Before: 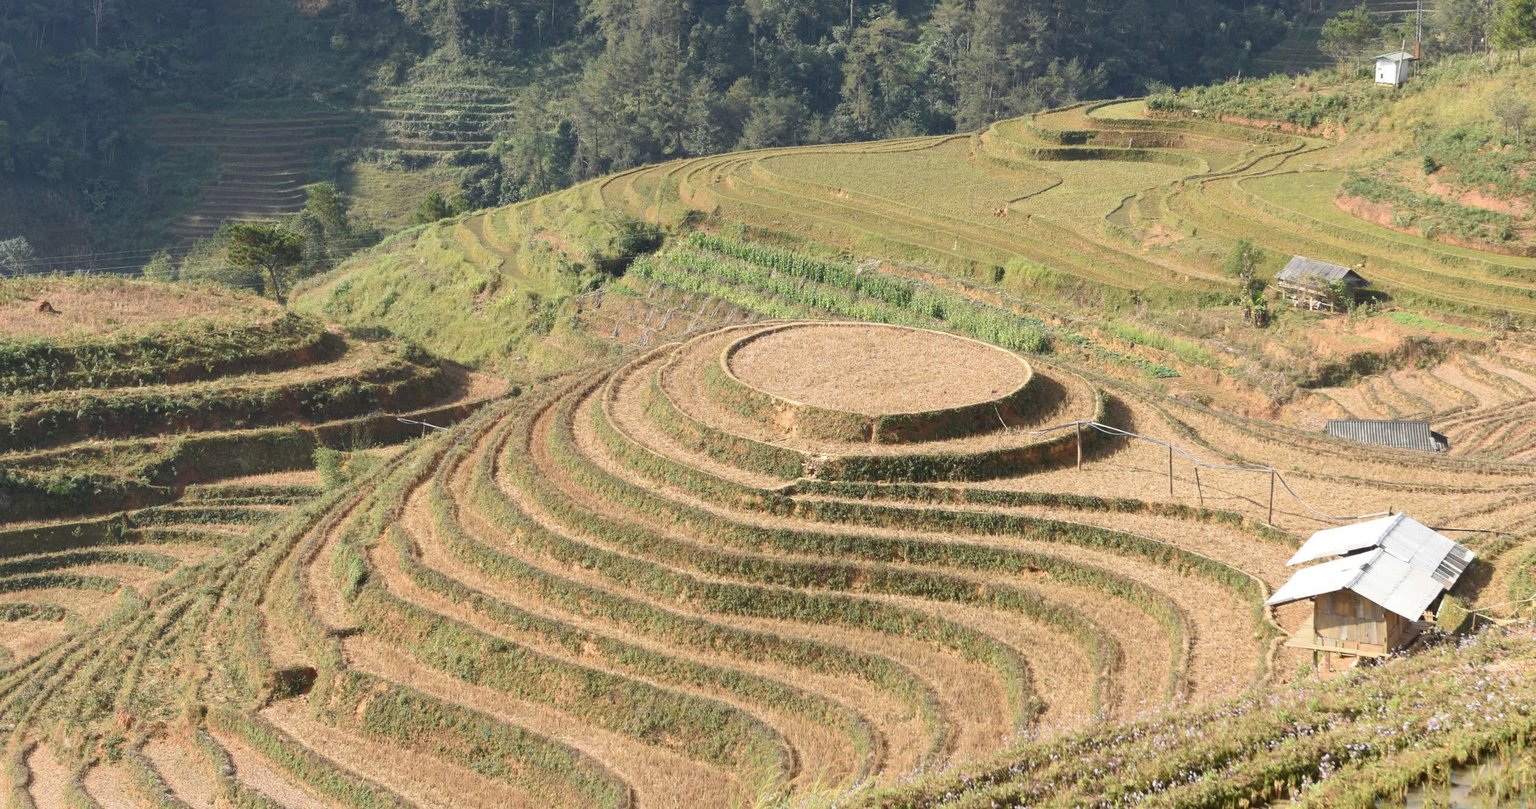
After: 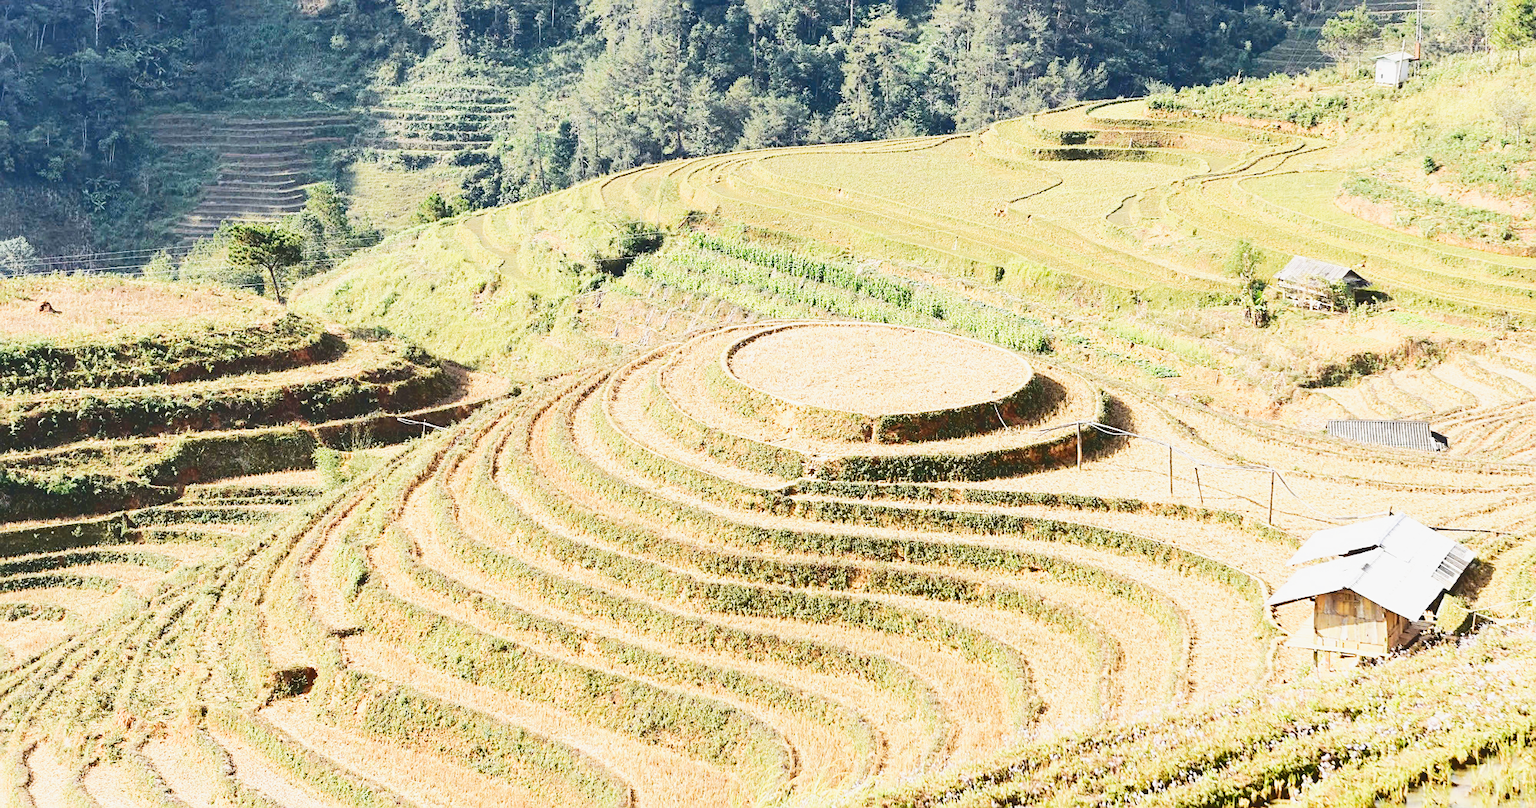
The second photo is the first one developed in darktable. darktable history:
sharpen: on, module defaults
tone curve: curves: ch0 [(0, 0) (0.003, 0.145) (0.011, 0.15) (0.025, 0.15) (0.044, 0.156) (0.069, 0.161) (0.1, 0.169) (0.136, 0.175) (0.177, 0.184) (0.224, 0.196) (0.277, 0.234) (0.335, 0.291) (0.399, 0.391) (0.468, 0.505) (0.543, 0.633) (0.623, 0.742) (0.709, 0.826) (0.801, 0.882) (0.898, 0.93) (1, 1)], color space Lab, independent channels, preserve colors none
shadows and highlights: shadows -19.98, white point adjustment -1.85, highlights -35.14
base curve: curves: ch0 [(0, 0) (0.007, 0.004) (0.027, 0.03) (0.046, 0.07) (0.207, 0.54) (0.442, 0.872) (0.673, 0.972) (1, 1)], preserve colors none
